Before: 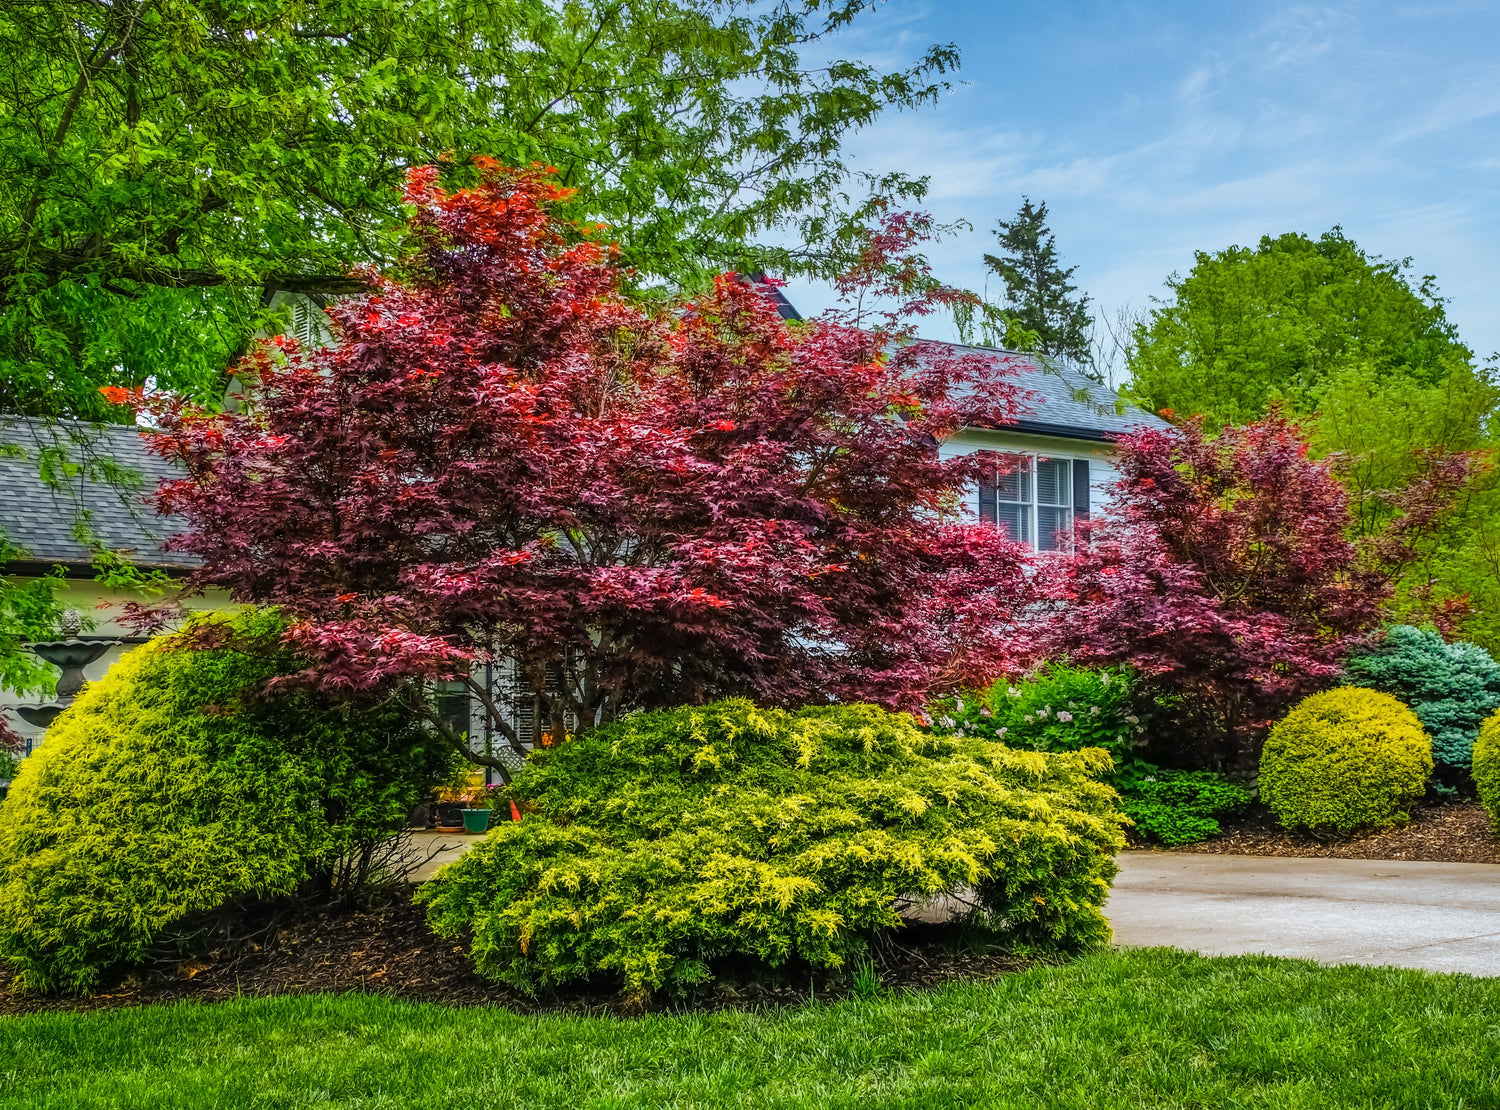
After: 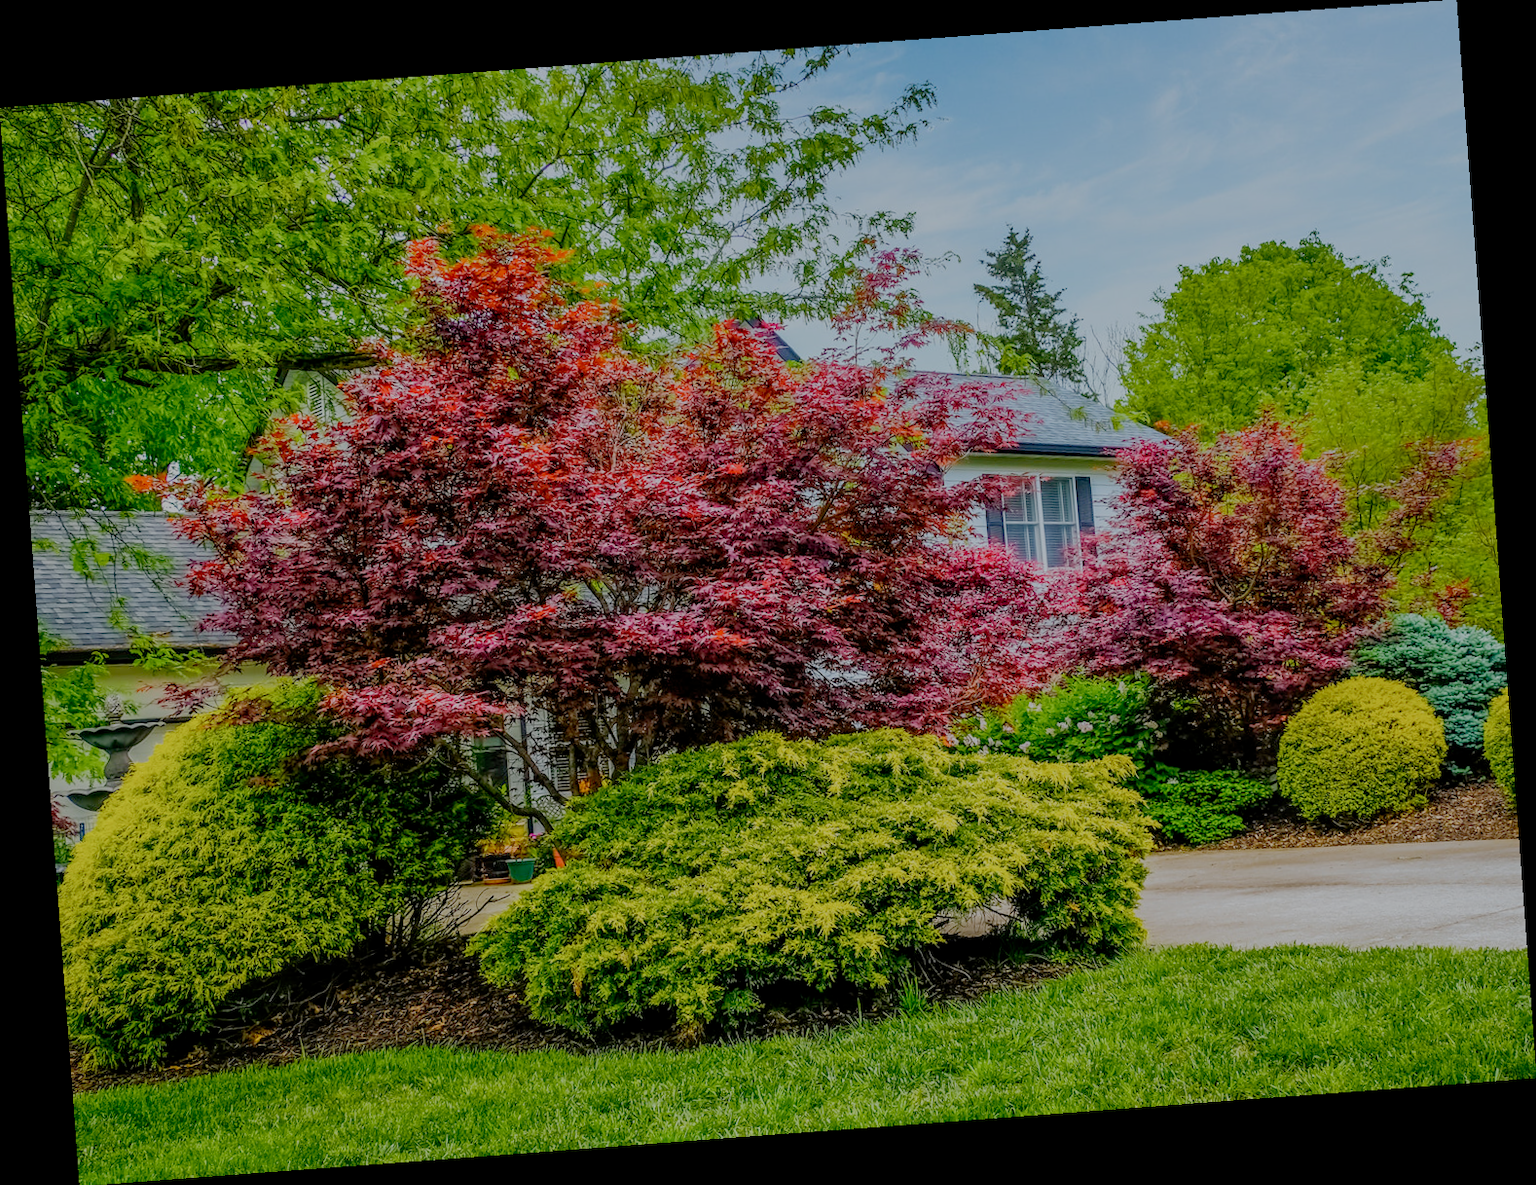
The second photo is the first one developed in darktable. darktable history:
rotate and perspective: rotation -4.25°, automatic cropping off
filmic rgb: black relative exposure -7 EV, white relative exposure 6 EV, threshold 3 EV, target black luminance 0%, hardness 2.73, latitude 61.22%, contrast 0.691, highlights saturation mix 10%, shadows ↔ highlights balance -0.073%, preserve chrominance no, color science v4 (2020), iterations of high-quality reconstruction 10, contrast in shadows soft, contrast in highlights soft, enable highlight reconstruction true
